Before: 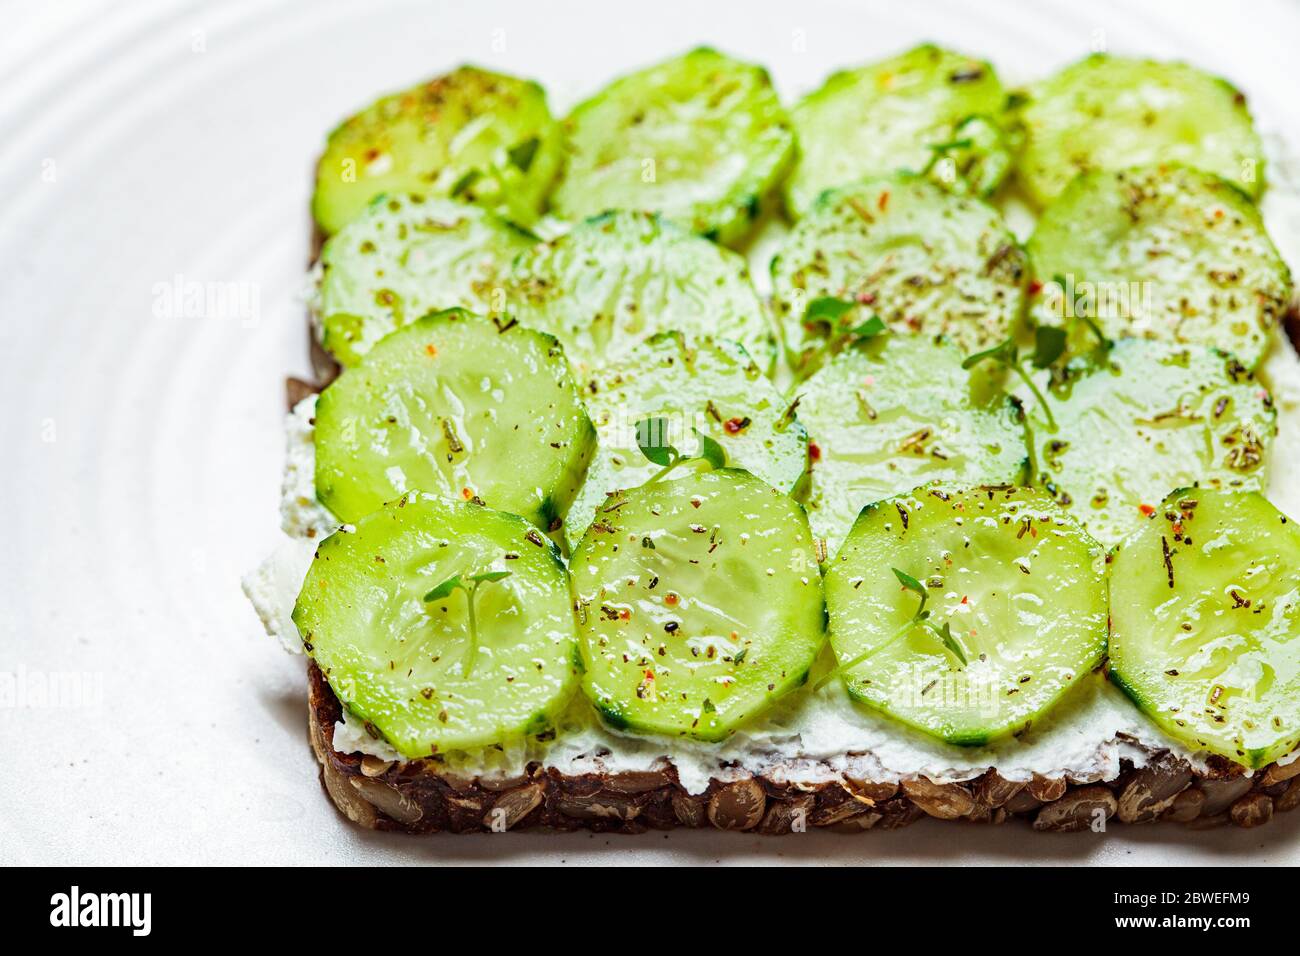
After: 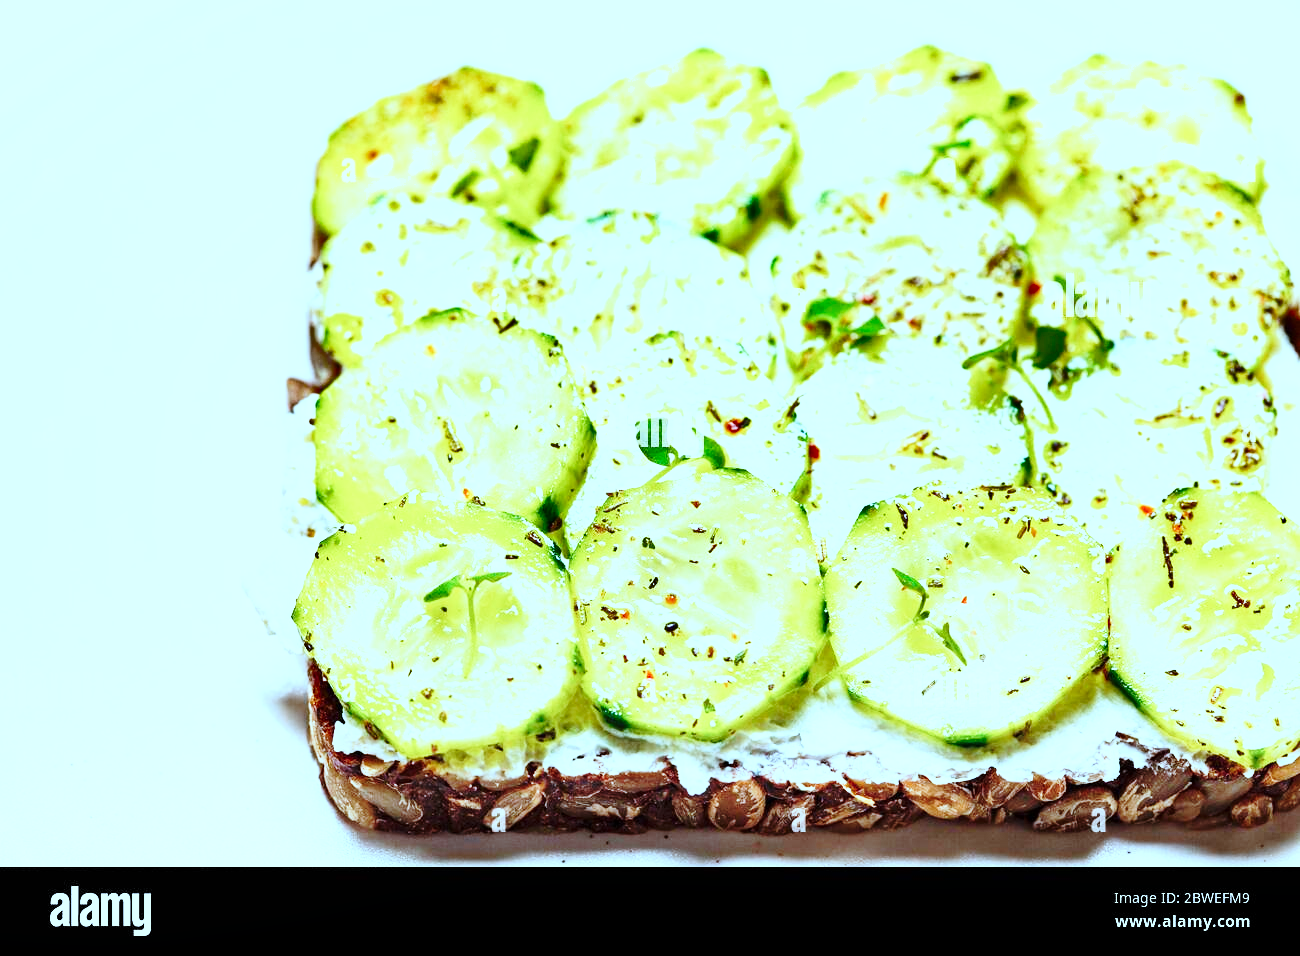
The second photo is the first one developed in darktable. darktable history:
exposure: exposure 0.606 EV, compensate exposure bias true, compensate highlight preservation false
shadows and highlights: shadows -88.38, highlights -35.96, shadows color adjustment 97.67%, soften with gaussian
base curve: curves: ch0 [(0, 0) (0.028, 0.03) (0.121, 0.232) (0.46, 0.748) (0.859, 0.968) (1, 1)], preserve colors none
color correction: highlights a* -9.71, highlights b* -21.42
tone equalizer: -8 EV -0.567 EV, mask exposure compensation -0.489 EV
